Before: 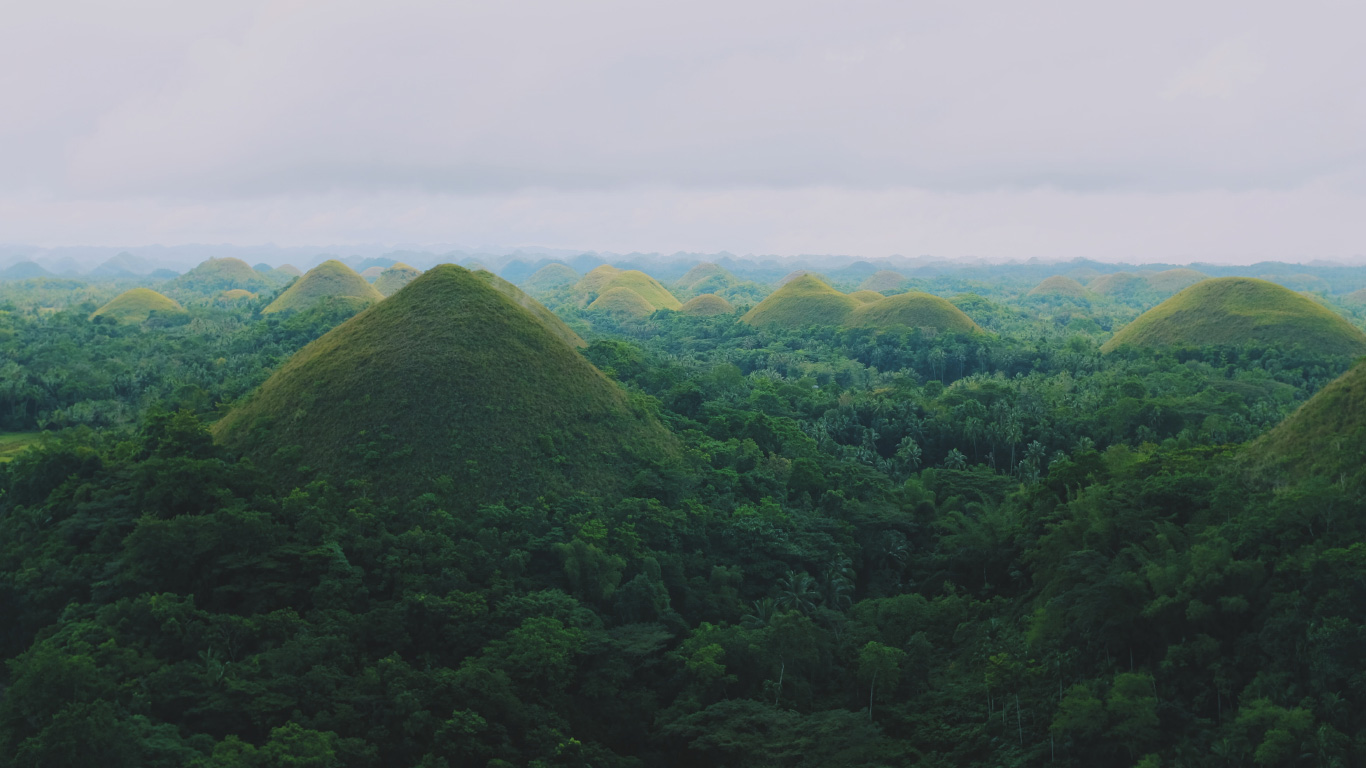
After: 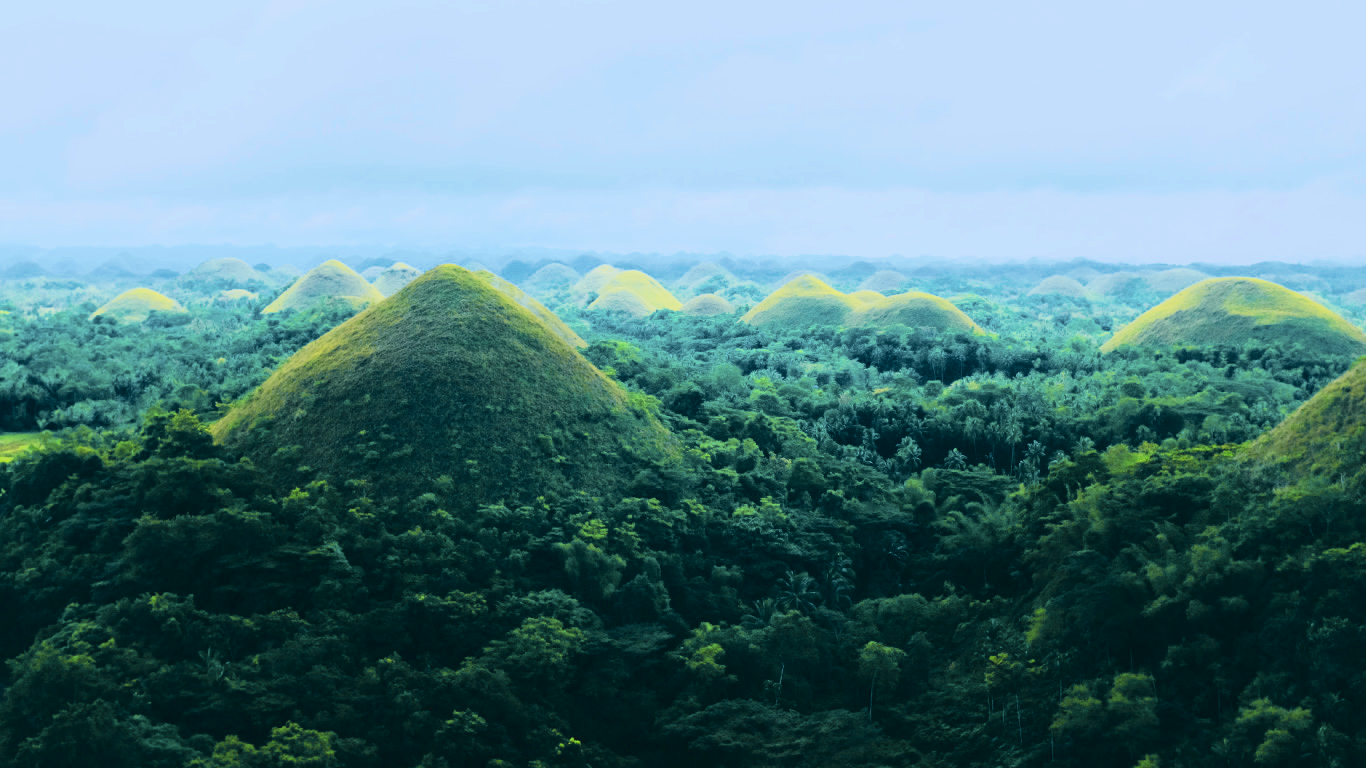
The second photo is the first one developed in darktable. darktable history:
color calibration: output R [1.422, -0.35, -0.252, 0], output G [-0.238, 1.259, -0.084, 0], output B [-0.081, -0.196, 1.58, 0], output brightness [0.49, 0.671, -0.57, 0], illuminant same as pipeline (D50), adaptation none (bypass), saturation algorithm version 1 (2020)
tone curve: curves: ch0 [(0, 0.036) (0.037, 0.042) (0.184, 0.146) (0.438, 0.521) (0.54, 0.668) (0.698, 0.835) (0.856, 0.92) (1, 0.98)]; ch1 [(0, 0) (0.393, 0.415) (0.447, 0.448) (0.482, 0.459) (0.509, 0.496) (0.527, 0.525) (0.571, 0.602) (0.619, 0.671) (0.715, 0.729) (1, 1)]; ch2 [(0, 0) (0.369, 0.388) (0.449, 0.454) (0.499, 0.5) (0.521, 0.517) (0.53, 0.544) (0.561, 0.607) (0.674, 0.735) (1, 1)], color space Lab, independent channels, preserve colors none
filmic rgb: hardness 4.17
